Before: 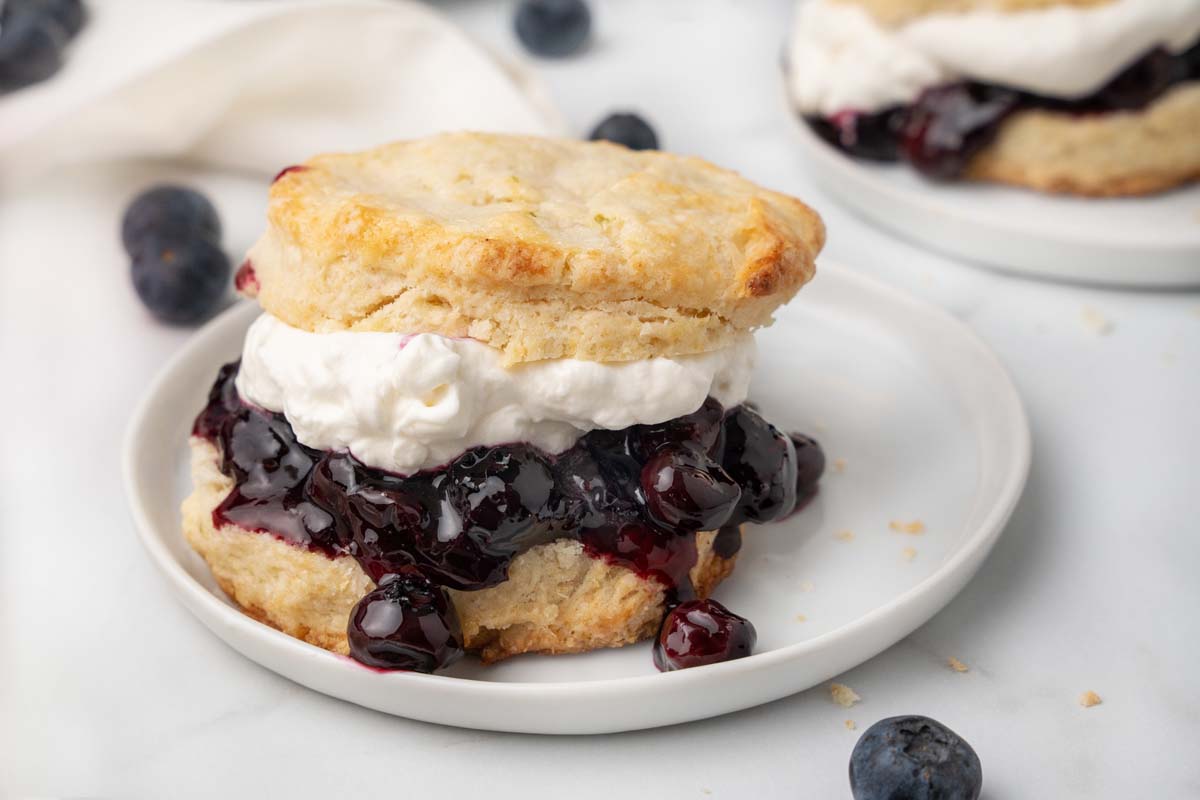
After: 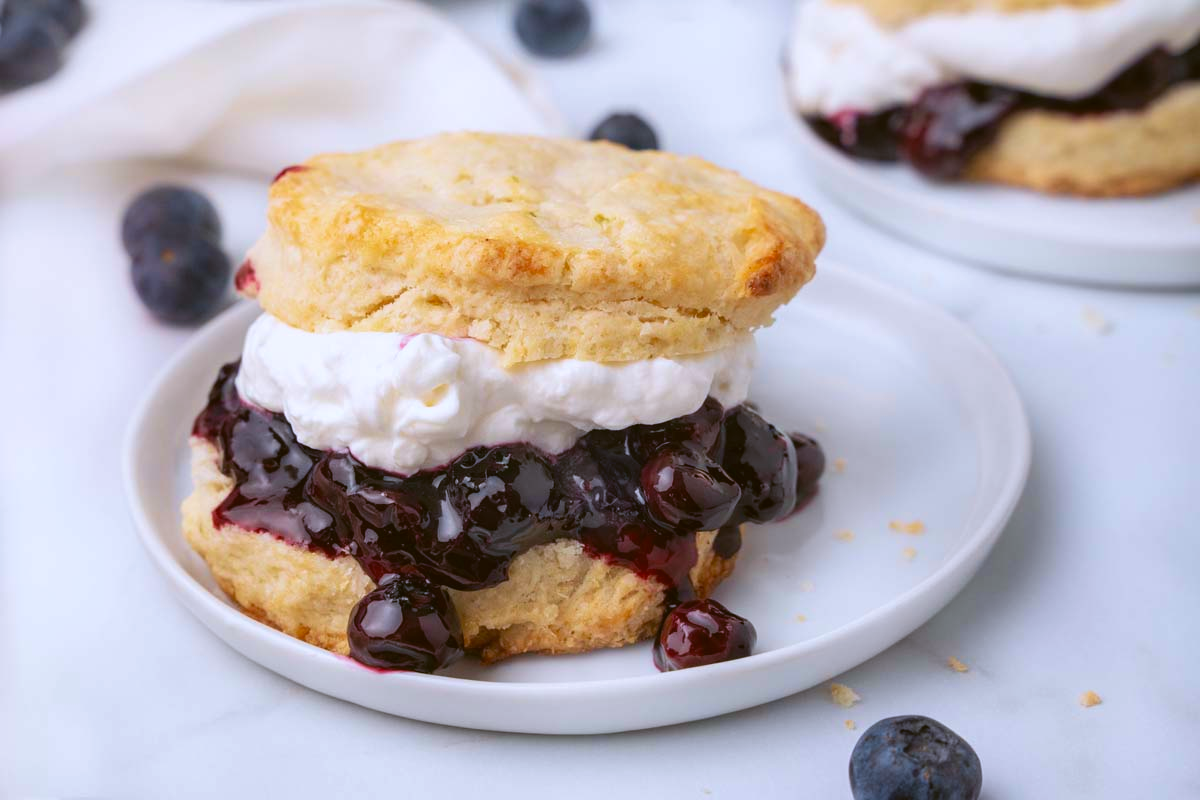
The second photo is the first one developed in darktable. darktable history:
contrast brightness saturation: saturation 0.13
color balance: lift [1.004, 1.002, 1.002, 0.998], gamma [1, 1.007, 1.002, 0.993], gain [1, 0.977, 1.013, 1.023], contrast -3.64%
white balance: red 1.004, blue 1.096
velvia: on, module defaults
